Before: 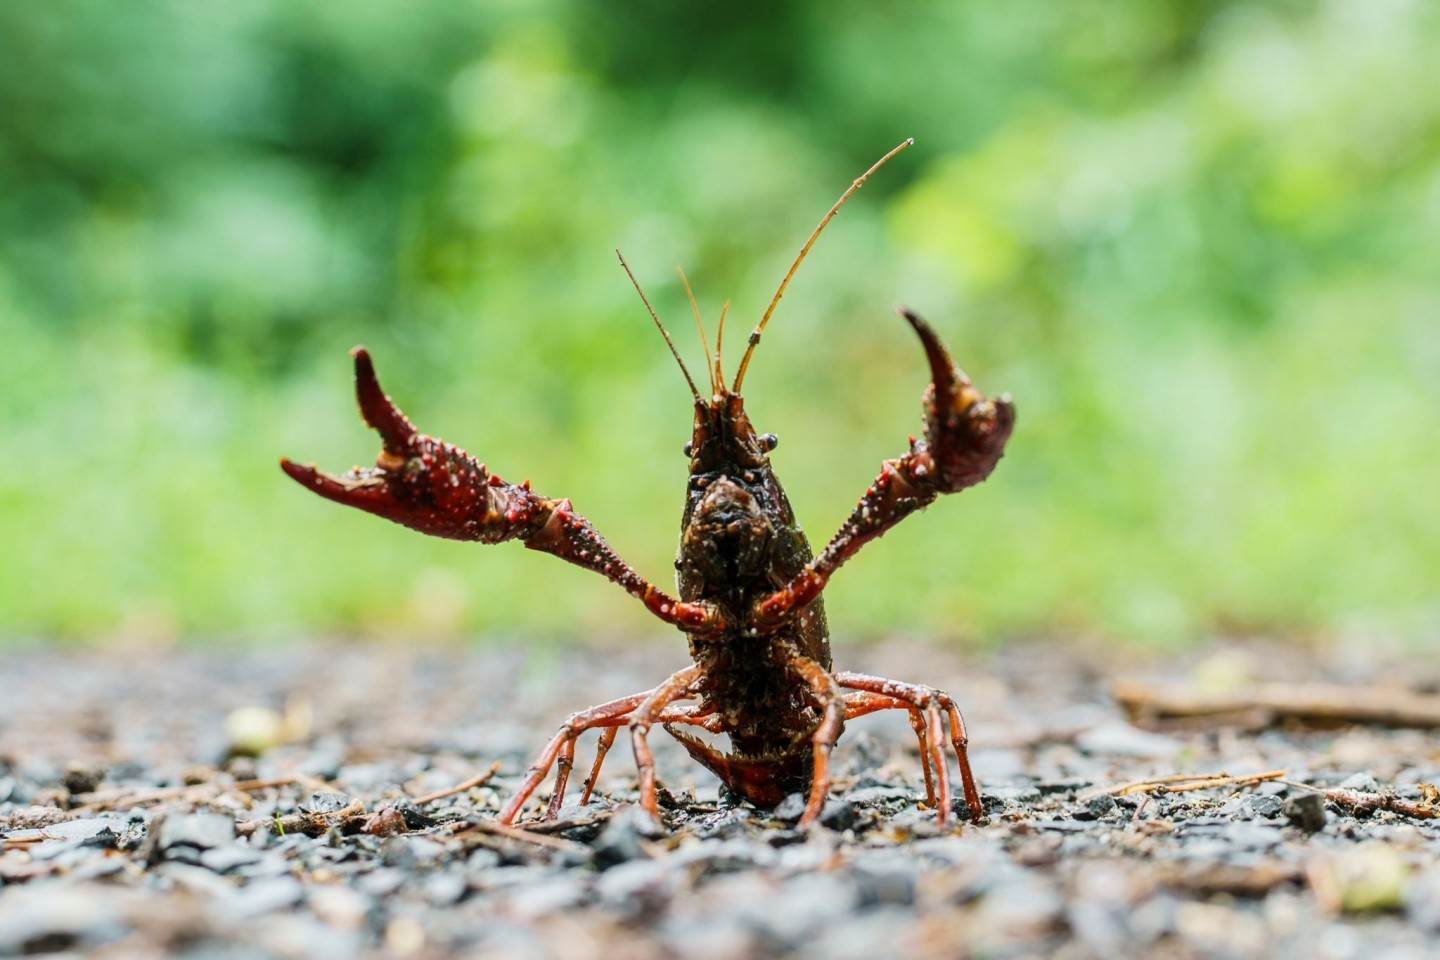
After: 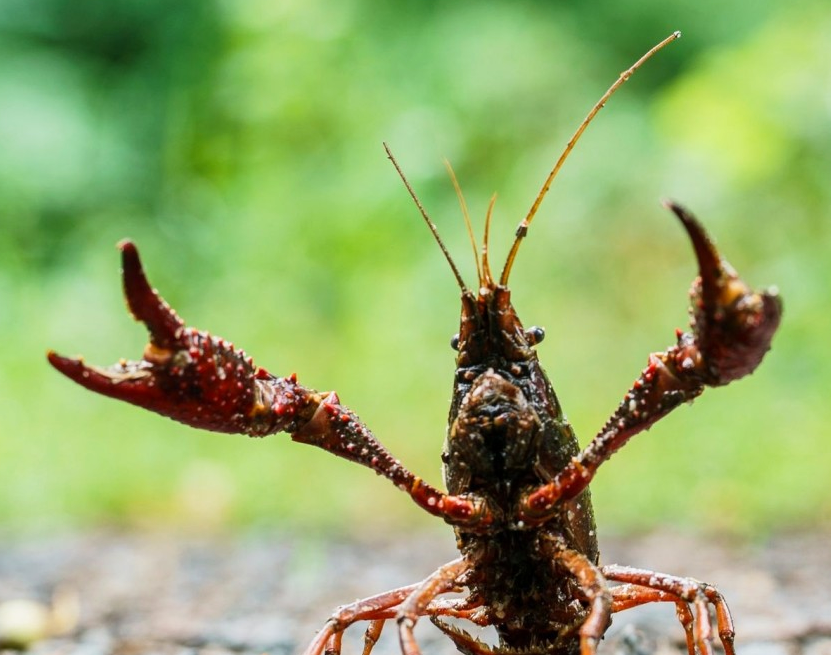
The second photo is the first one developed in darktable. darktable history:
tone curve: curves: ch0 [(0, 0) (0.003, 0.003) (0.011, 0.011) (0.025, 0.026) (0.044, 0.046) (0.069, 0.072) (0.1, 0.103) (0.136, 0.141) (0.177, 0.184) (0.224, 0.233) (0.277, 0.287) (0.335, 0.348) (0.399, 0.414) (0.468, 0.486) (0.543, 0.563) (0.623, 0.647) (0.709, 0.736) (0.801, 0.831) (0.898, 0.92) (1, 1)], preserve colors none
shadows and highlights: shadows 37.27, highlights -28.18, soften with gaussian
crop: left 16.202%, top 11.208%, right 26.045%, bottom 20.557%
